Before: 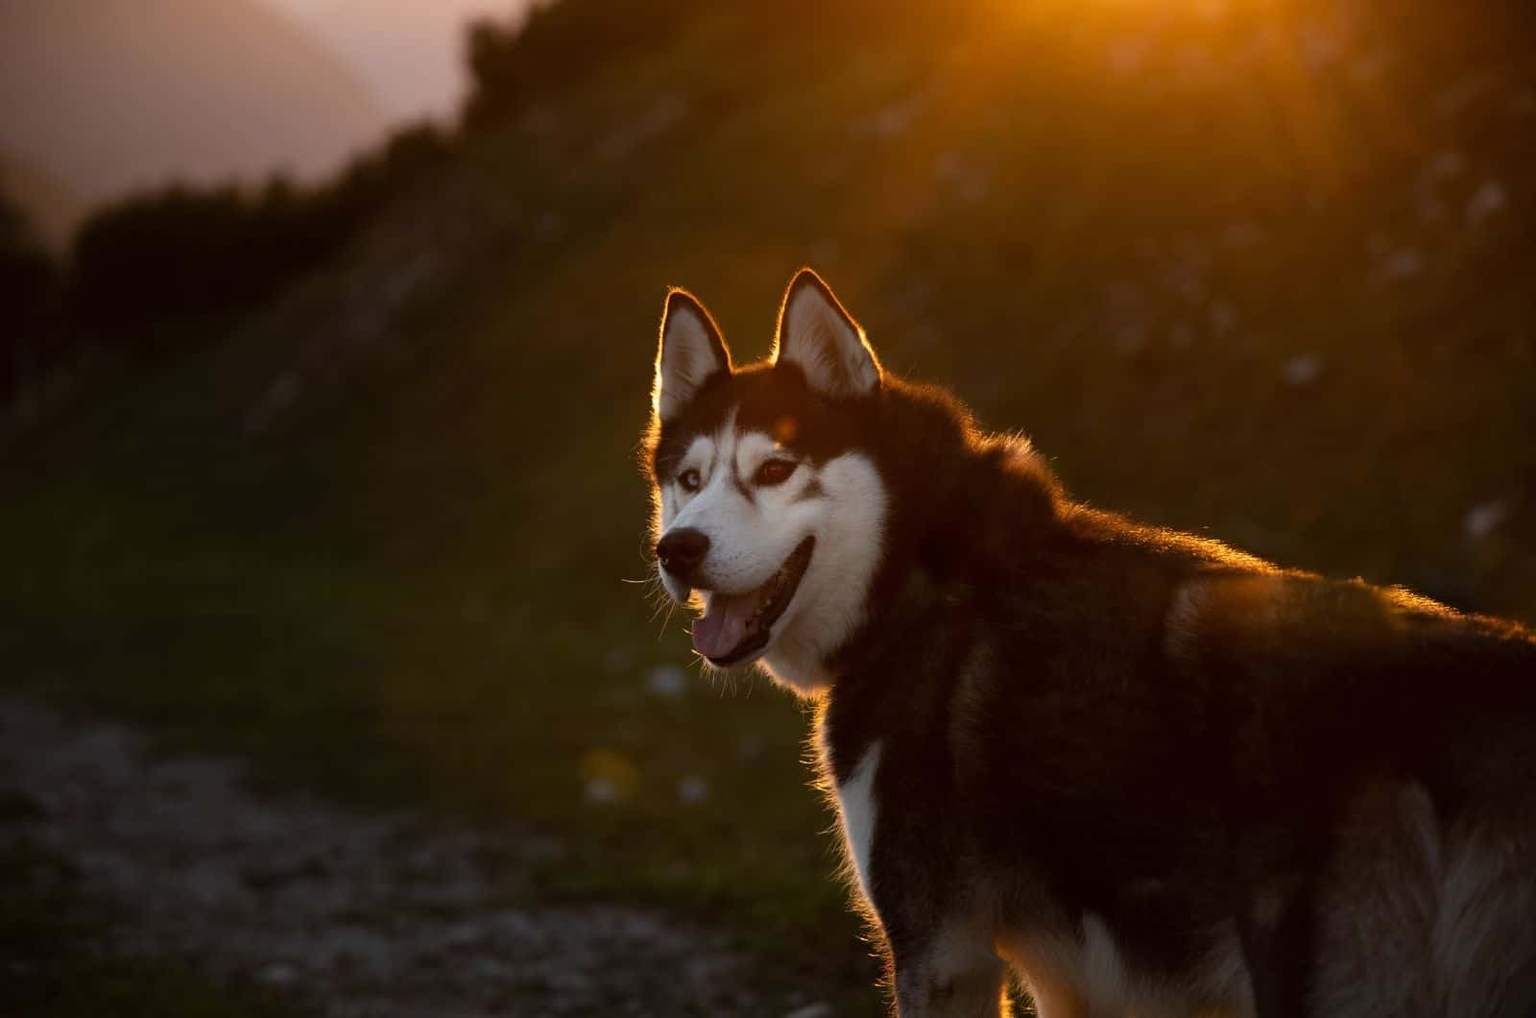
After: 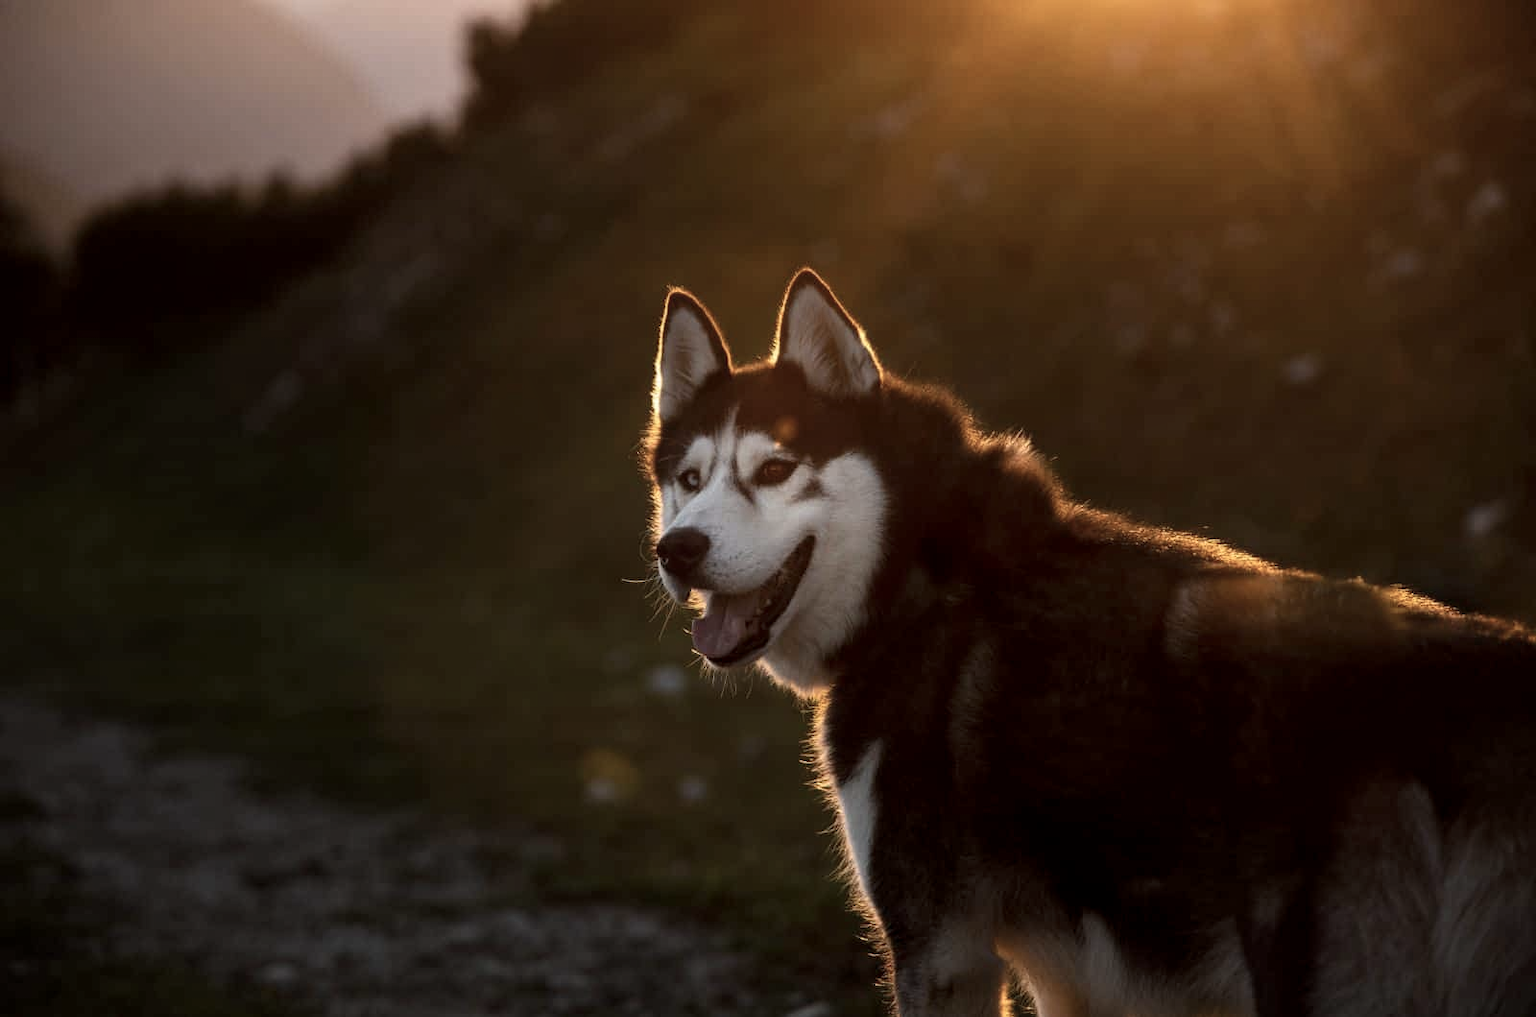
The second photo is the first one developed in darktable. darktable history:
local contrast: on, module defaults
contrast brightness saturation: contrast 0.096, saturation -0.299
